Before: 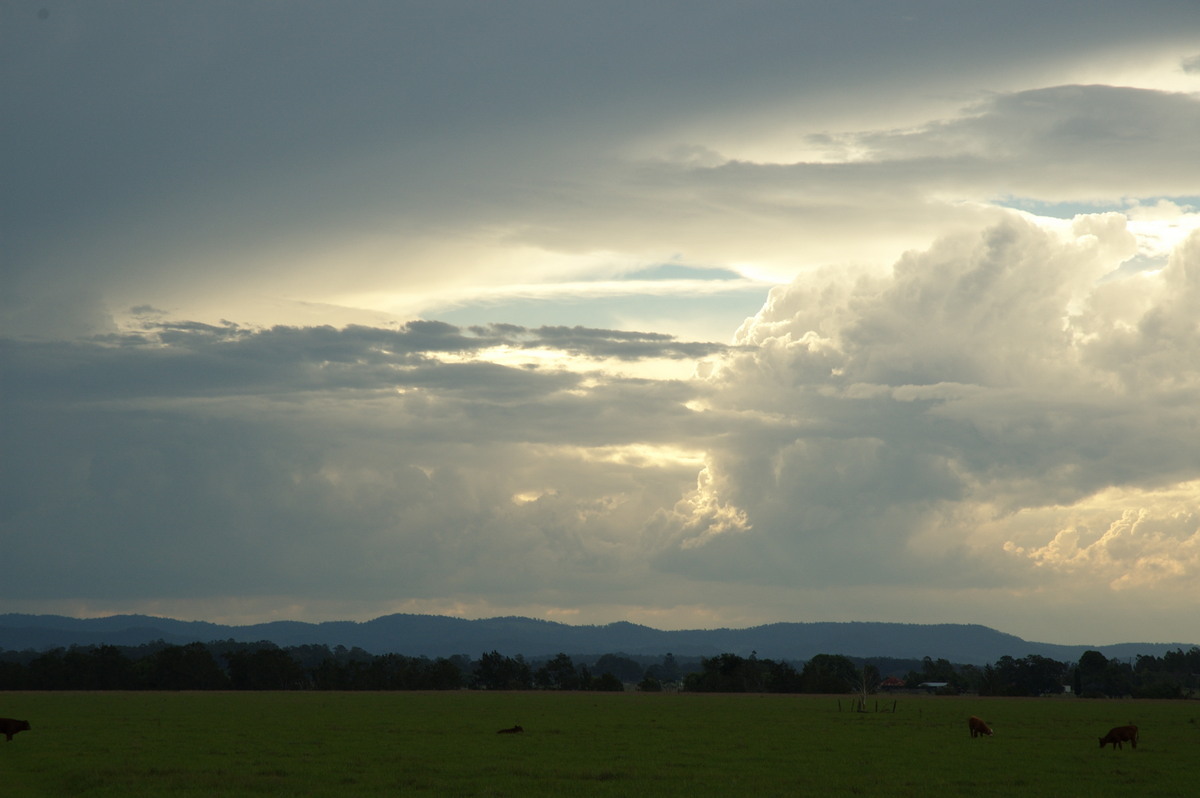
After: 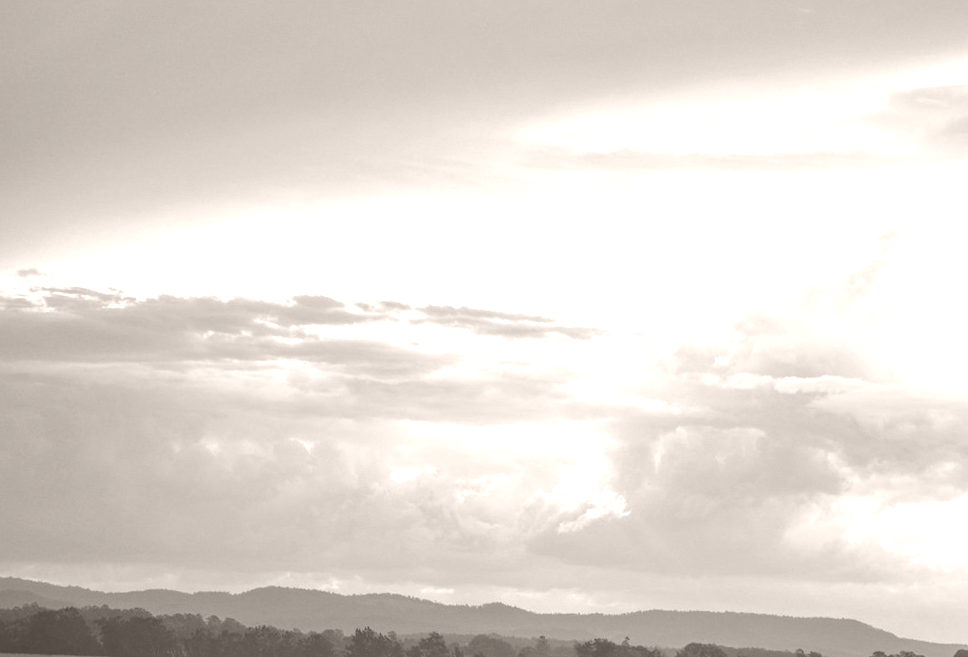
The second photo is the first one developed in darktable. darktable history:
local contrast: highlights 74%, shadows 55%, detail 176%, midtone range 0.207
crop and rotate: left 10.77%, top 5.1%, right 10.41%, bottom 16.76%
rotate and perspective: rotation 2.17°, automatic cropping off
colorize: hue 34.49°, saturation 35.33%, source mix 100%, lightness 55%, version 1
color balance: lift [1, 0.998, 1.001, 1.002], gamma [1, 1.02, 1, 0.98], gain [1, 1.02, 1.003, 0.98]
